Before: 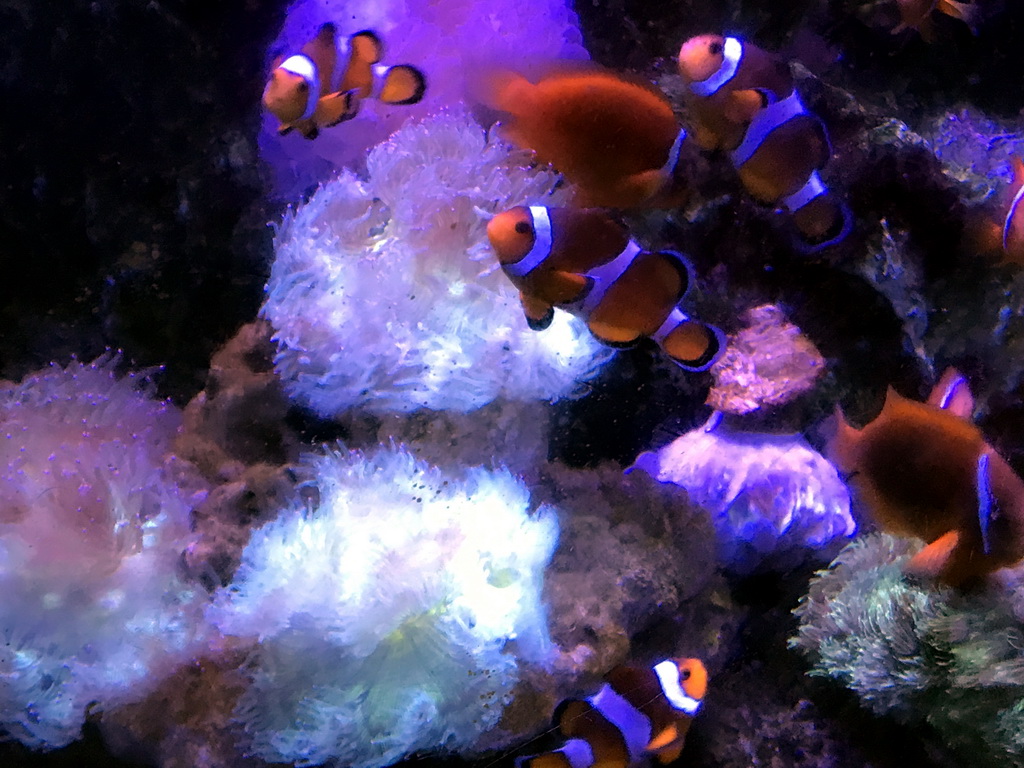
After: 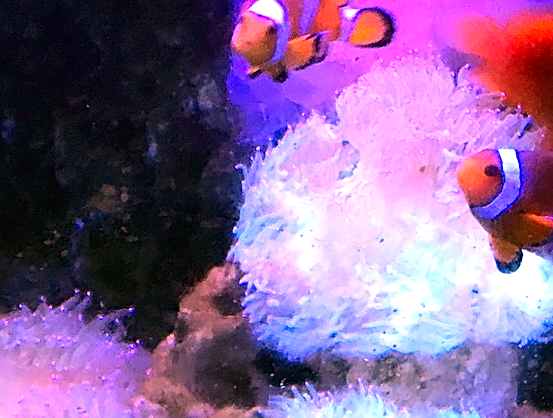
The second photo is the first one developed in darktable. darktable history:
crop and rotate: left 3.062%, top 7.51%, right 42.866%, bottom 38.034%
sharpen: on, module defaults
exposure: black level correction 0, exposure 1.001 EV, compensate highlight preservation false
contrast brightness saturation: contrast 0.197, brightness 0.159, saturation 0.221
